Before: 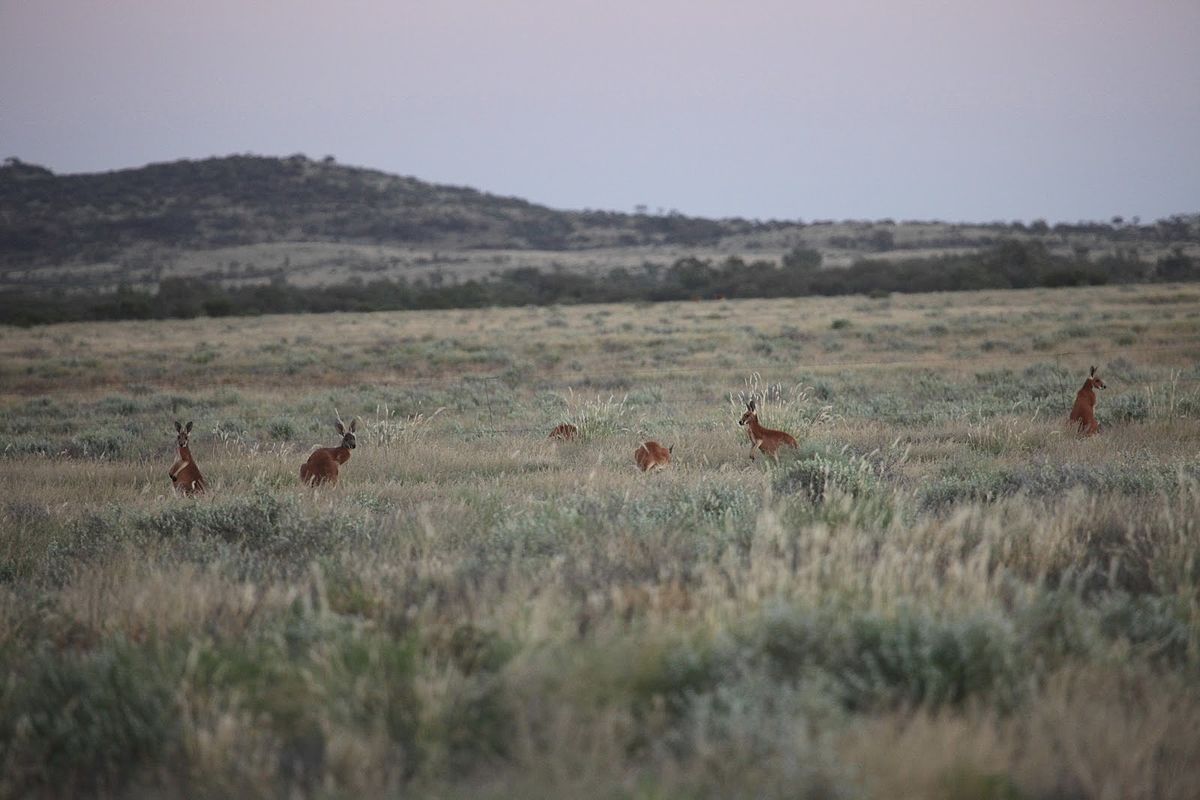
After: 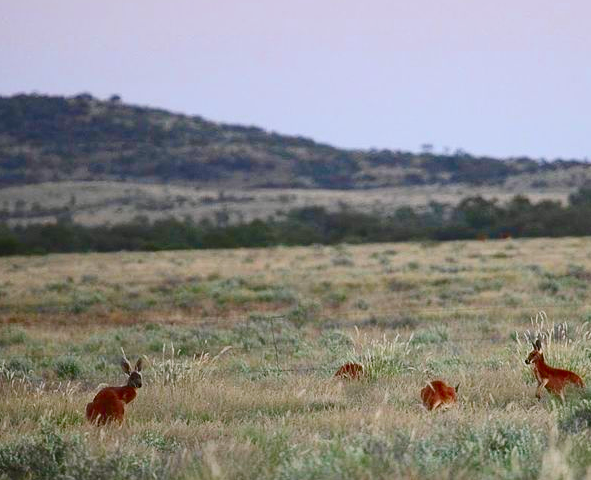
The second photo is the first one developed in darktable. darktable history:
crop: left 17.835%, top 7.675%, right 32.881%, bottom 32.213%
color zones: curves: ch0 [(0.068, 0.464) (0.25, 0.5) (0.48, 0.508) (0.75, 0.536) (0.886, 0.476) (0.967, 0.456)]; ch1 [(0.066, 0.456) (0.25, 0.5) (0.616, 0.508) (0.746, 0.56) (0.934, 0.444)]
contrast brightness saturation: contrast 0.26, brightness 0.02, saturation 0.87
color balance rgb: shadows lift › chroma 1%, shadows lift › hue 113°, highlights gain › chroma 0.2%, highlights gain › hue 333°, perceptual saturation grading › global saturation 20%, perceptual saturation grading › highlights -50%, perceptual saturation grading › shadows 25%, contrast -10%
